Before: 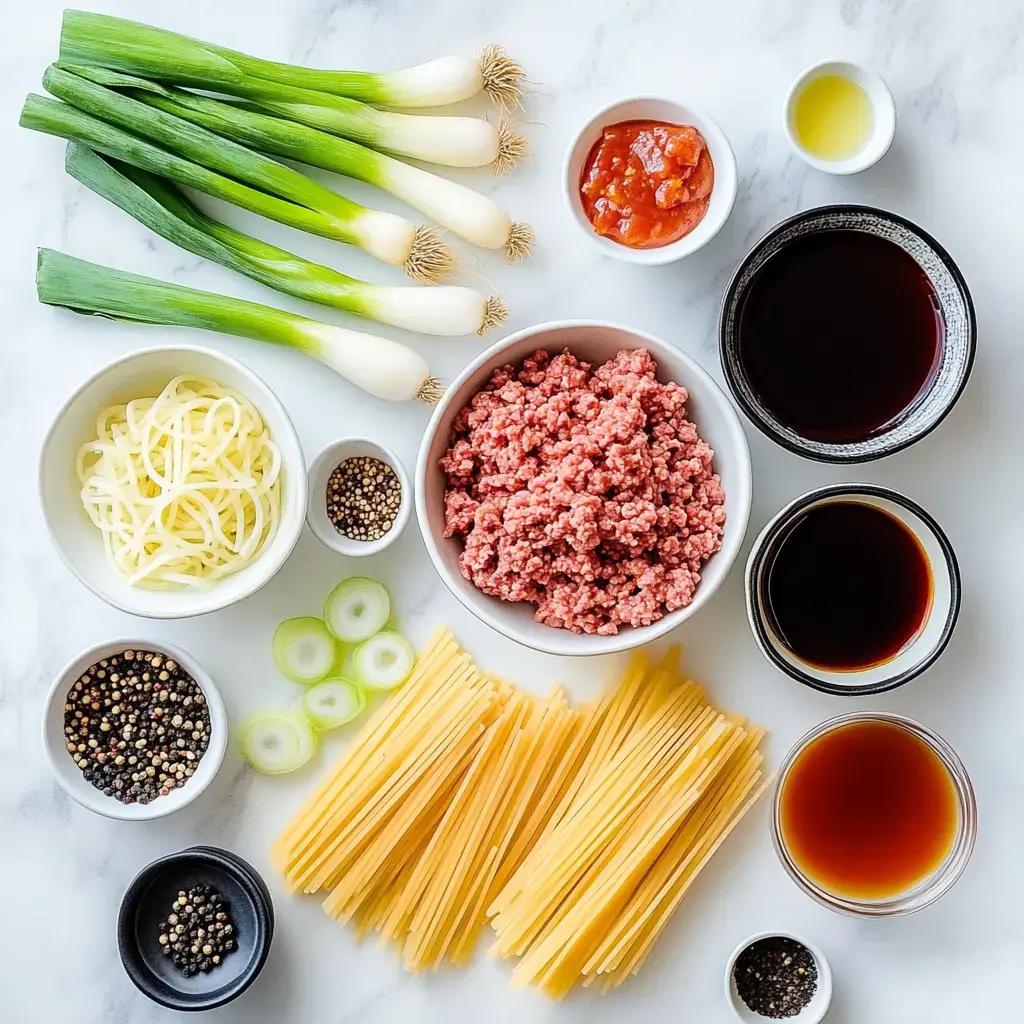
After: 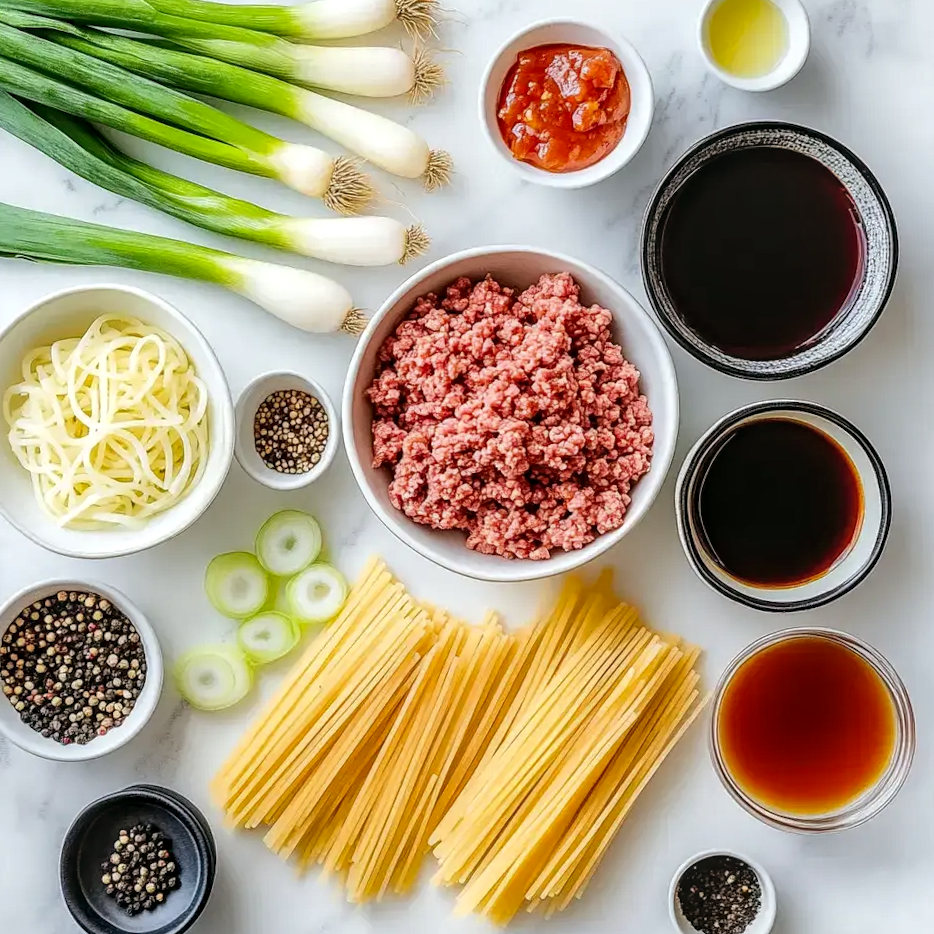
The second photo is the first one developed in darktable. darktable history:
local contrast: detail 130%
crop and rotate: angle 1.96°, left 5.673%, top 5.673%
shadows and highlights: shadows 25, highlights -25
color balance: mode lift, gamma, gain (sRGB), lift [1, 0.99, 1.01, 0.992], gamma [1, 1.037, 0.974, 0.963]
